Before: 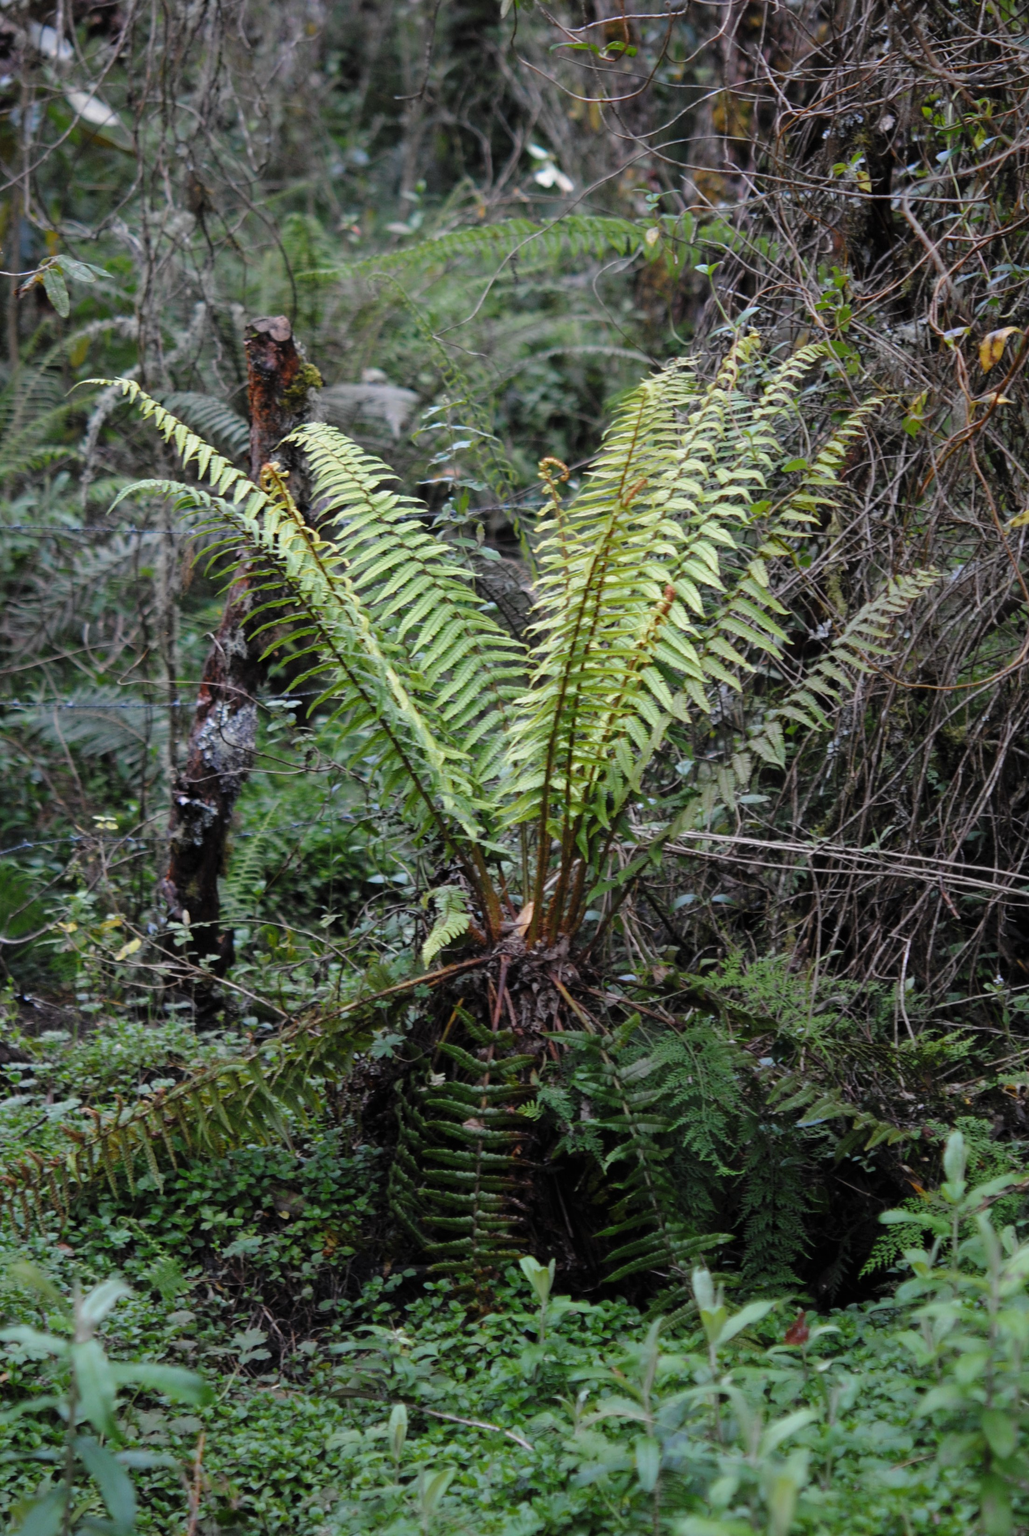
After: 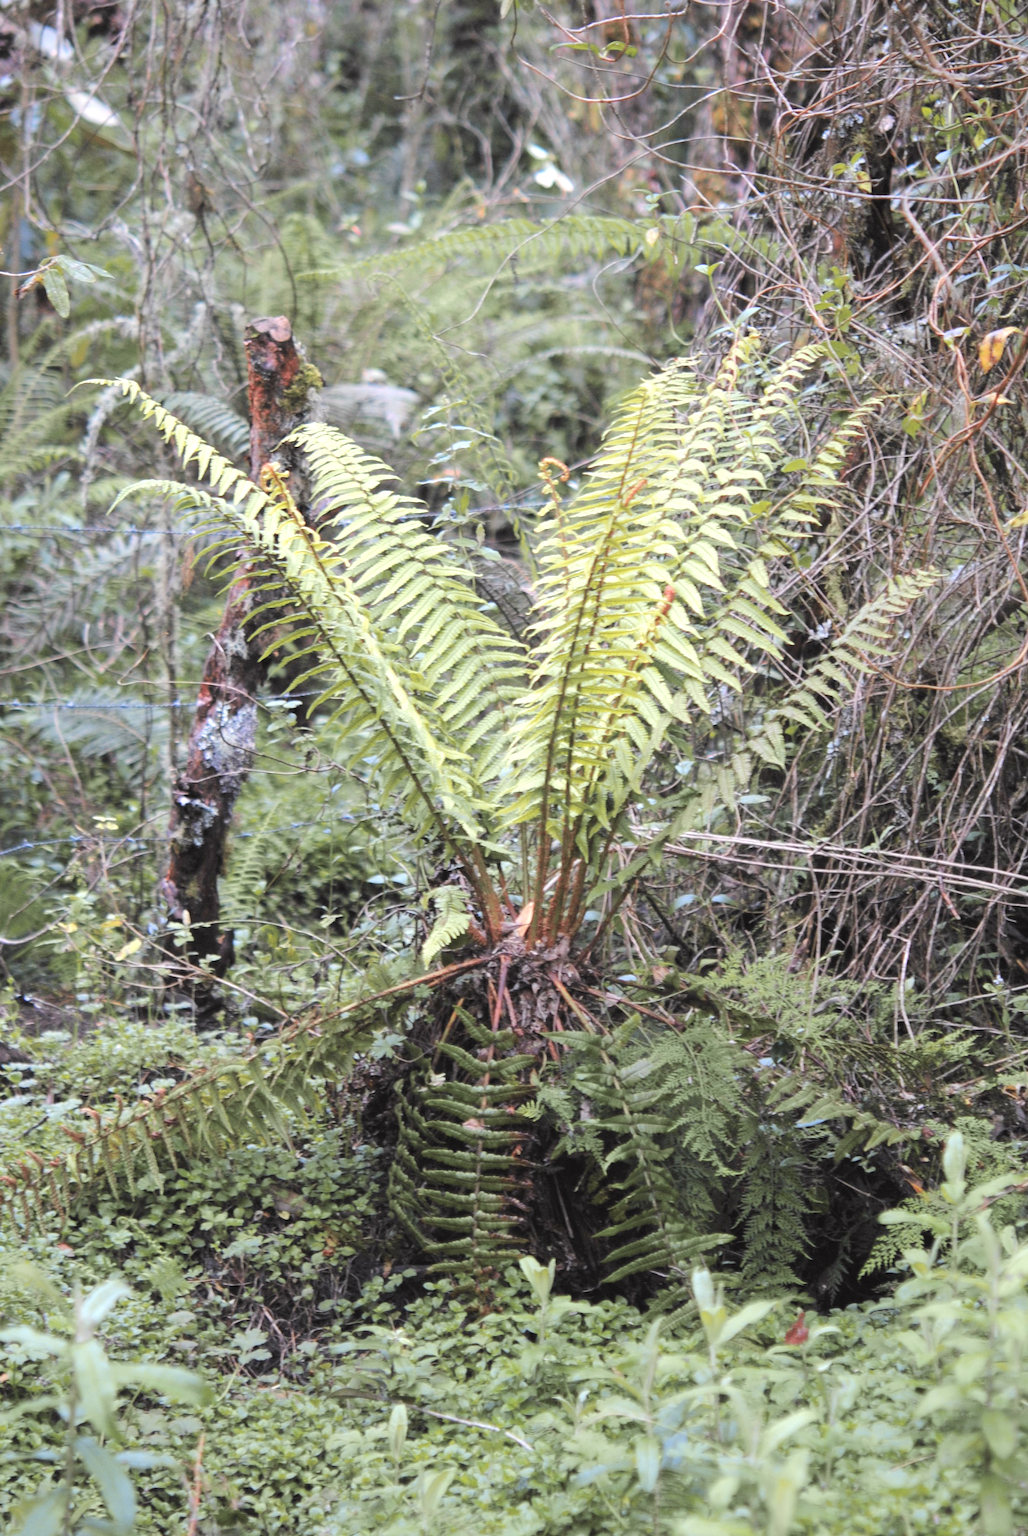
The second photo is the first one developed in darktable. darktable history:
tone curve: curves: ch1 [(0, 0) (0.214, 0.291) (0.372, 0.44) (0.463, 0.476) (0.498, 0.502) (0.521, 0.531) (1, 1)]; ch2 [(0, 0) (0.456, 0.447) (0.5, 0.5) (0.547, 0.557) (0.592, 0.57) (0.631, 0.602) (1, 1)], color space Lab, independent channels, preserve colors none
exposure: black level correction 0, exposure 0.7 EV, compensate exposure bias true, compensate highlight preservation false
contrast brightness saturation: brightness 0.28
